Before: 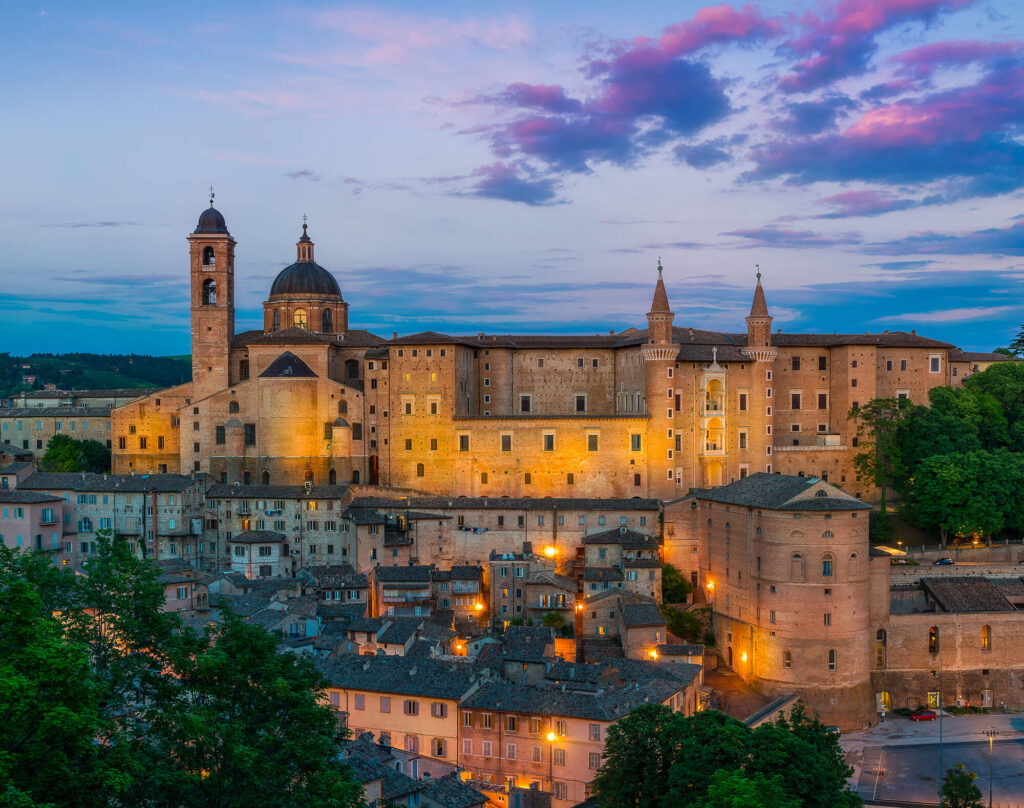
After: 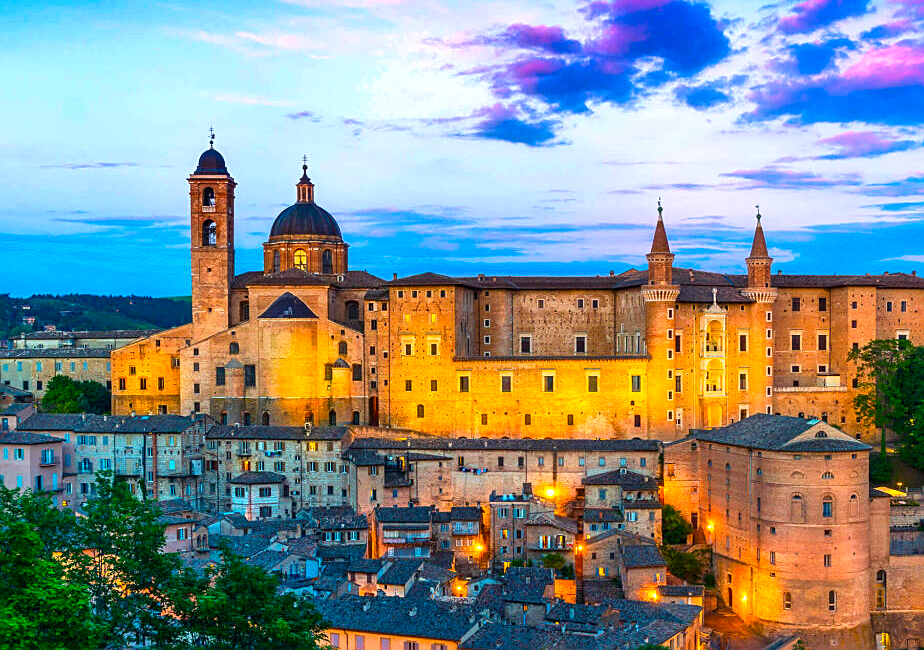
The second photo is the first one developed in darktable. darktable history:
sharpen: on, module defaults
color balance rgb: shadows lift › luminance -21.932%, shadows lift › chroma 6.594%, shadows lift › hue 270.63°, linear chroma grading › global chroma 14.807%, perceptual saturation grading › global saturation 0.088%, global vibrance 20%
shadows and highlights: shadows 39.44, highlights -52.49, low approximation 0.01, soften with gaussian
contrast brightness saturation: contrast 0.08, saturation 0.203
crop: top 7.409%, right 9.736%, bottom 12.081%
exposure: exposure 0.911 EV, compensate exposure bias true, compensate highlight preservation false
